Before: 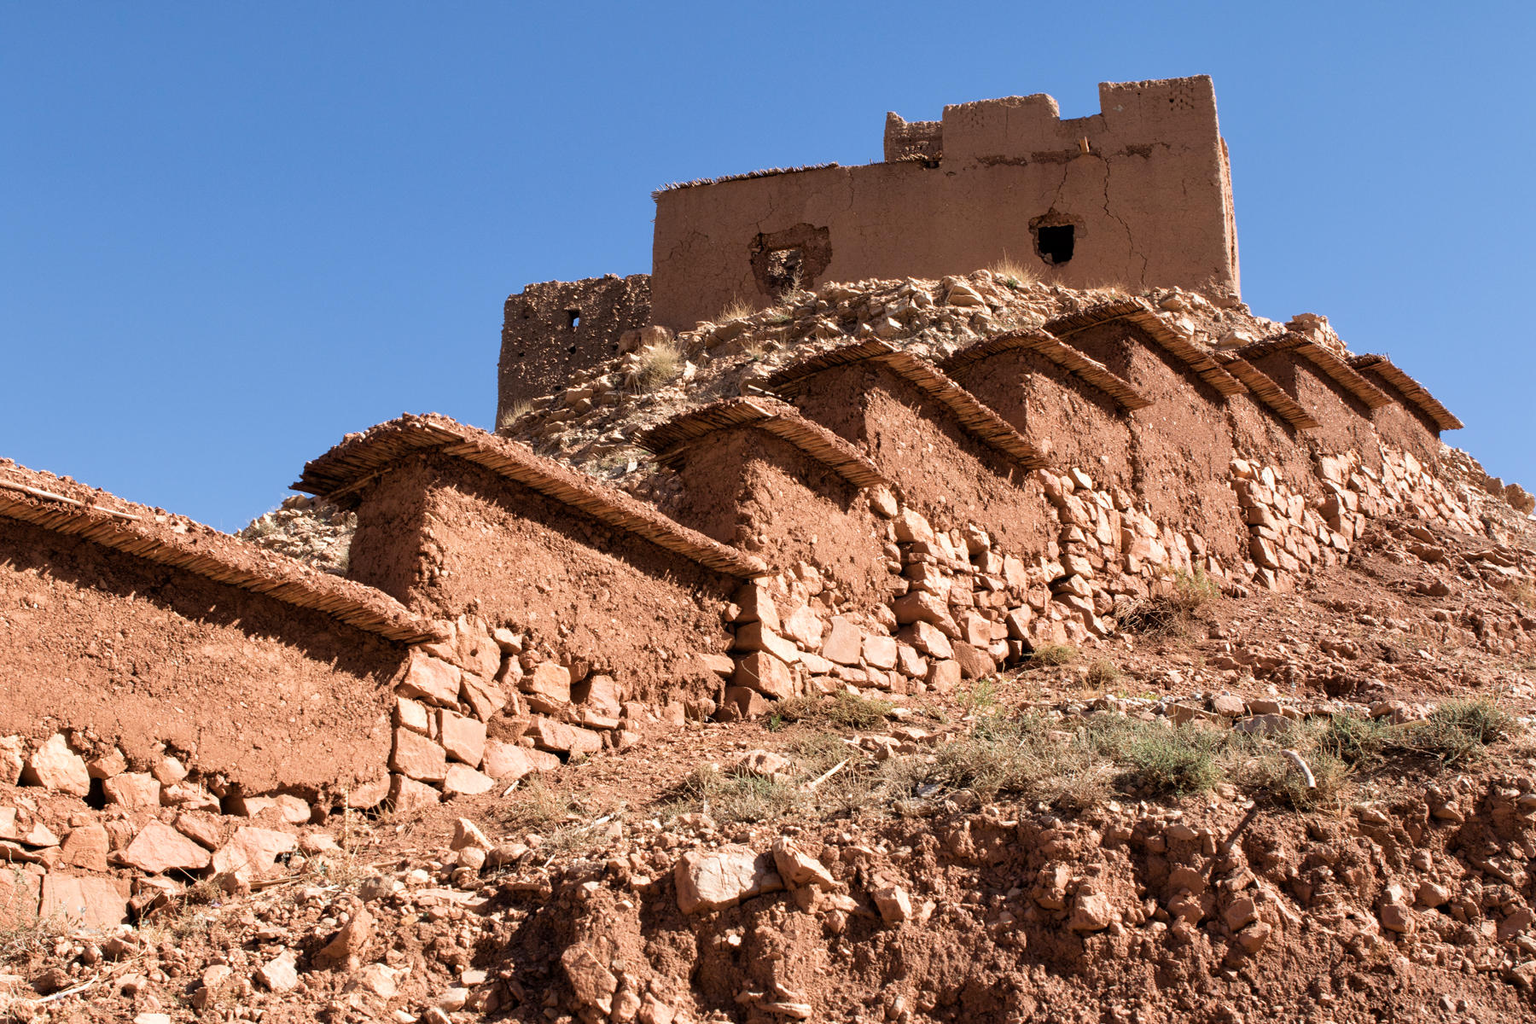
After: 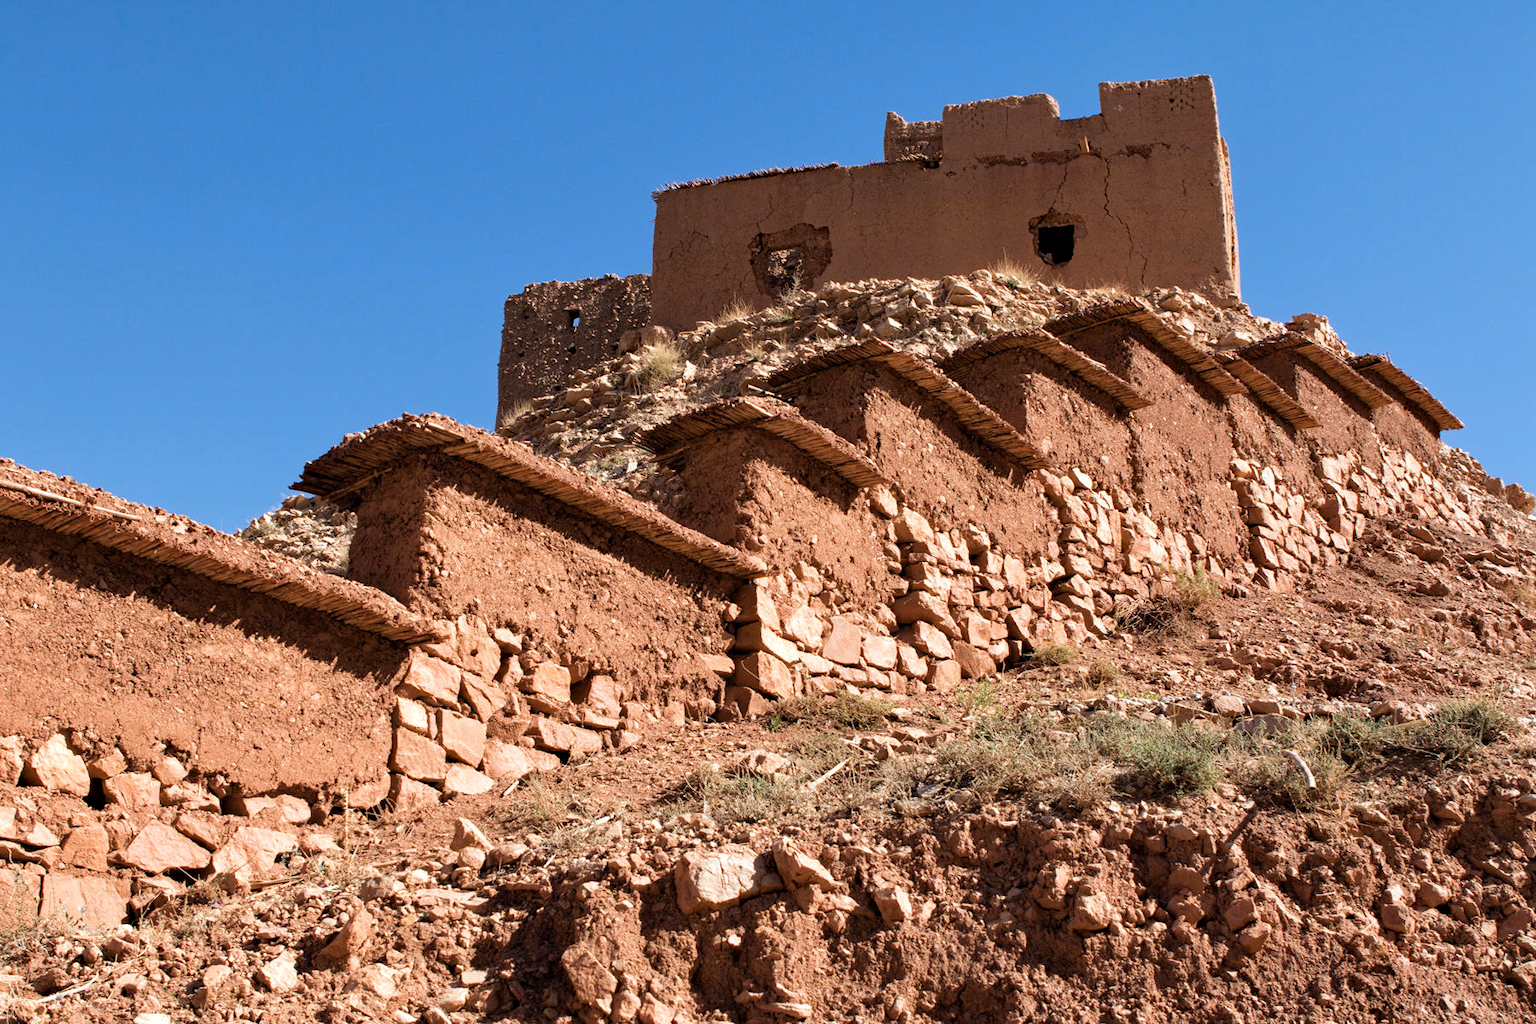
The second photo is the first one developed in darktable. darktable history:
haze removal: strength 0.29, distance 0.248, compatibility mode true, adaptive false
